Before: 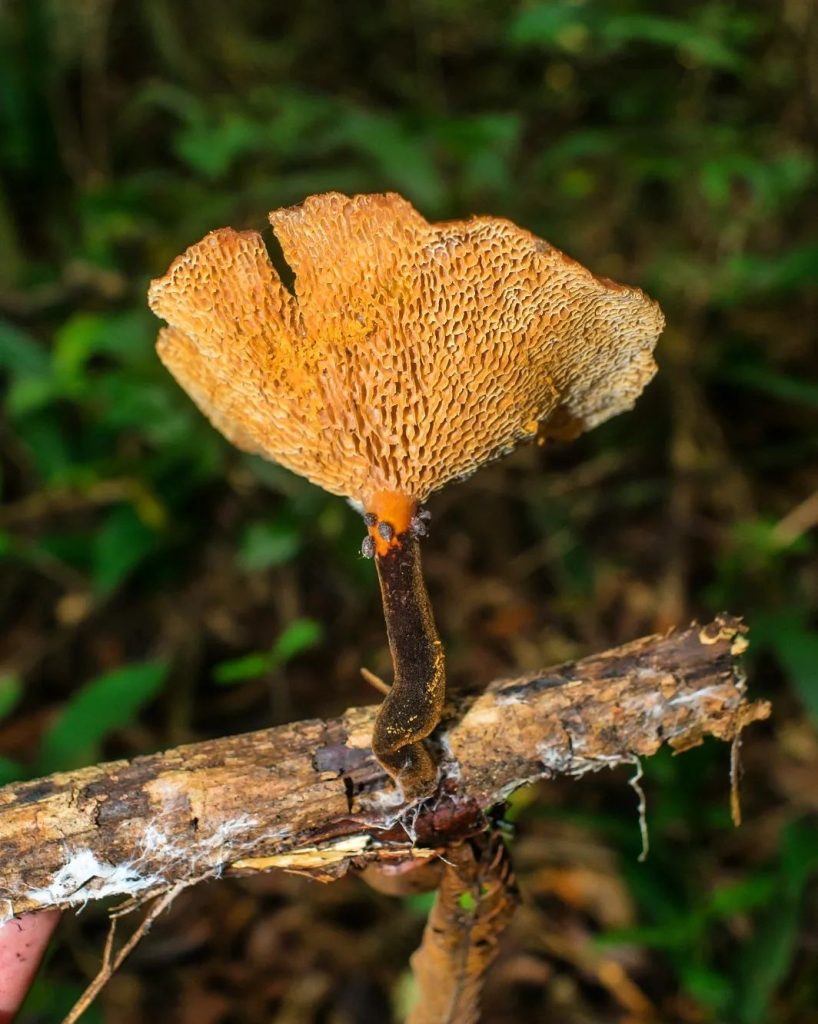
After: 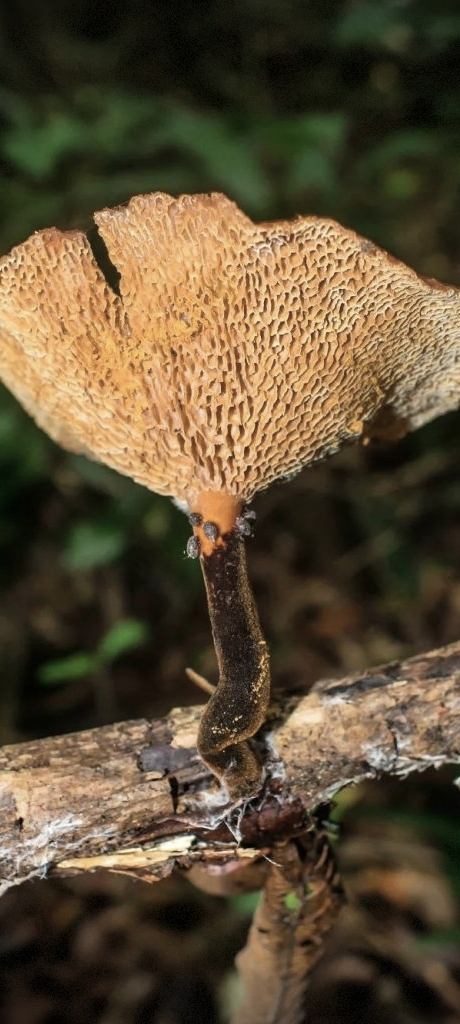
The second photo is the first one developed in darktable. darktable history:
contrast brightness saturation: contrast 0.103, saturation -0.367
crop: left 21.4%, right 22.35%
vignetting: fall-off start 76.99%, fall-off radius 27.16%, brightness -0.579, saturation -0.25, width/height ratio 0.979, dithering 8-bit output
